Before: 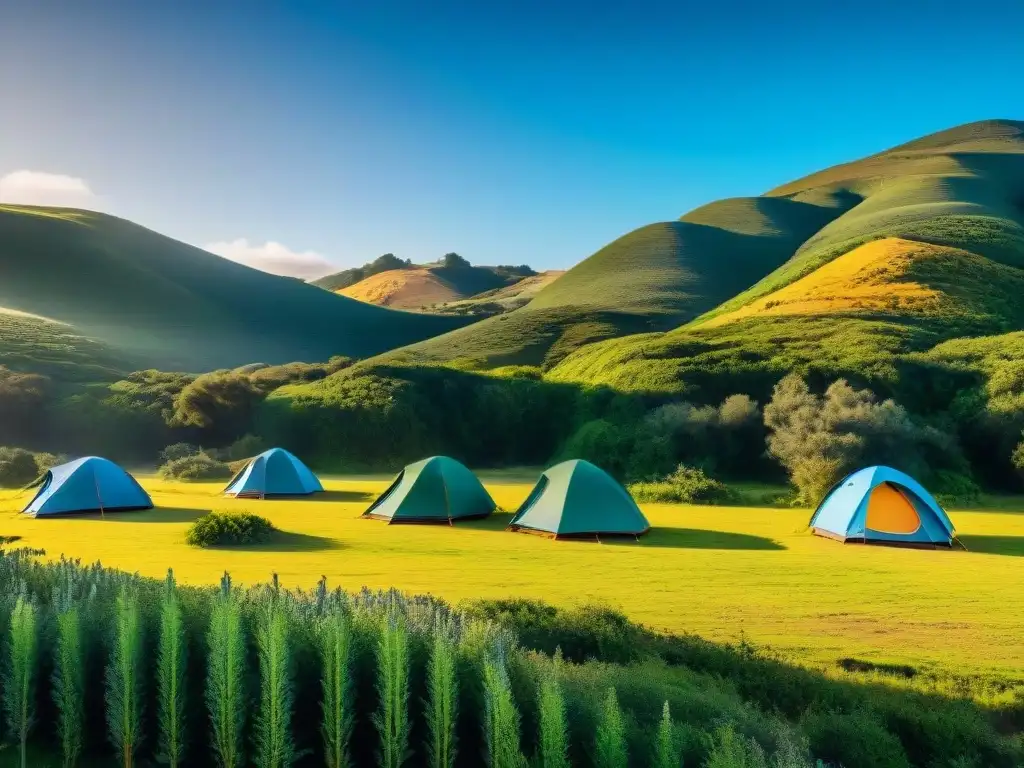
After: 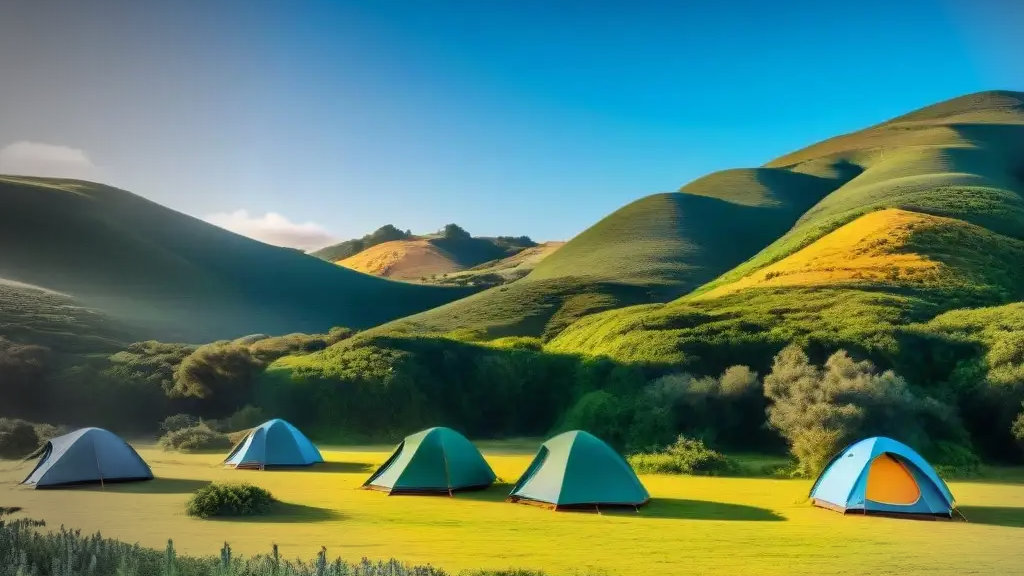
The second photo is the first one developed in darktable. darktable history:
vignetting: fall-off start 73.57%, center (0.22, -0.235)
crop: top 3.857%, bottom 21.132%
